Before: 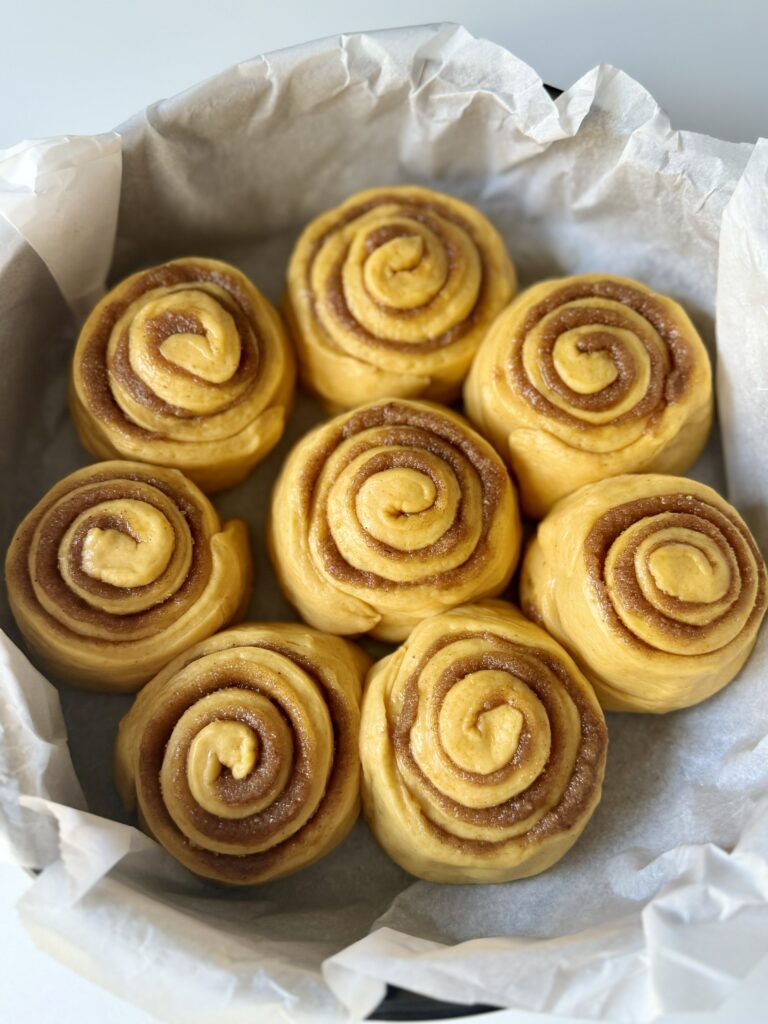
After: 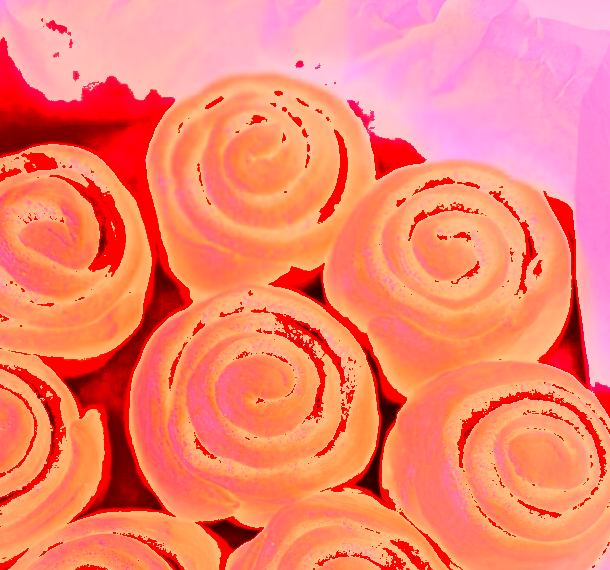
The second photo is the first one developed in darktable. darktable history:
shadows and highlights: low approximation 0.01, soften with gaussian
rgb levels: mode RGB, independent channels, levels [[0, 0.5, 1], [0, 0.521, 1], [0, 0.536, 1]]
crop: left 18.38%, top 11.092%, right 2.134%, bottom 33.217%
white balance: red 4.26, blue 1.802
